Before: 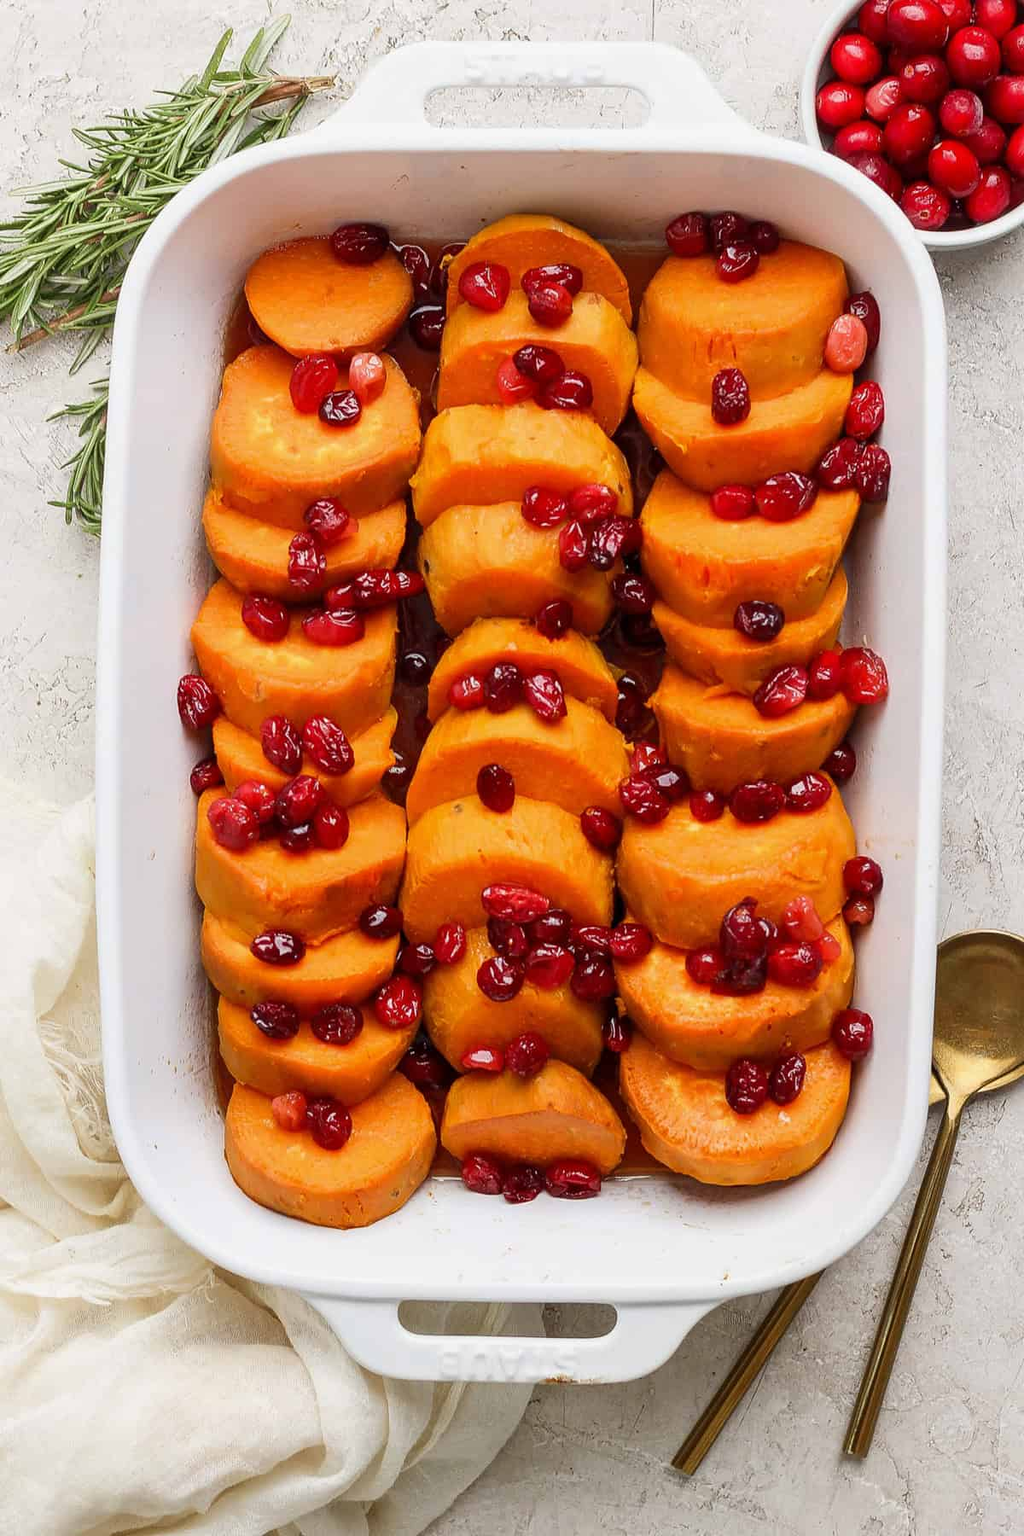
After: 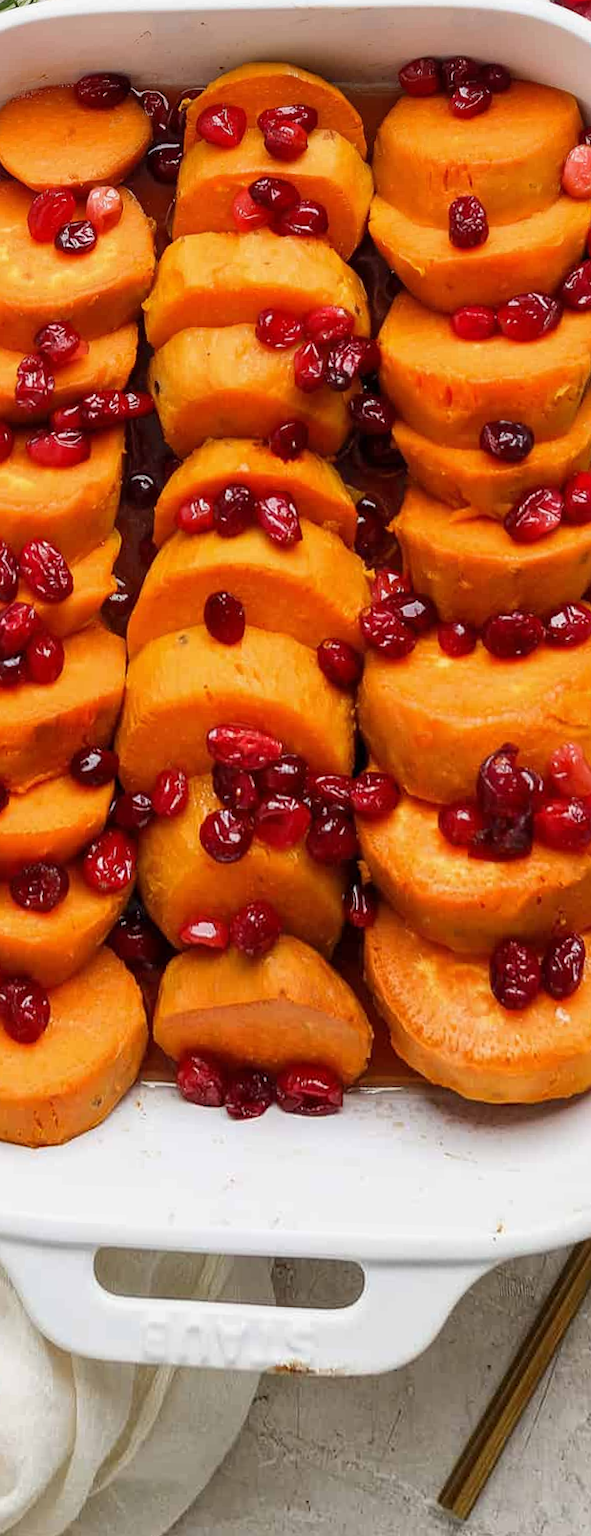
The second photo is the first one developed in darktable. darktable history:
rotate and perspective: rotation 0.72°, lens shift (vertical) -0.352, lens shift (horizontal) -0.051, crop left 0.152, crop right 0.859, crop top 0.019, crop bottom 0.964
crop and rotate: left 22.918%, top 5.629%, right 14.711%, bottom 2.247%
